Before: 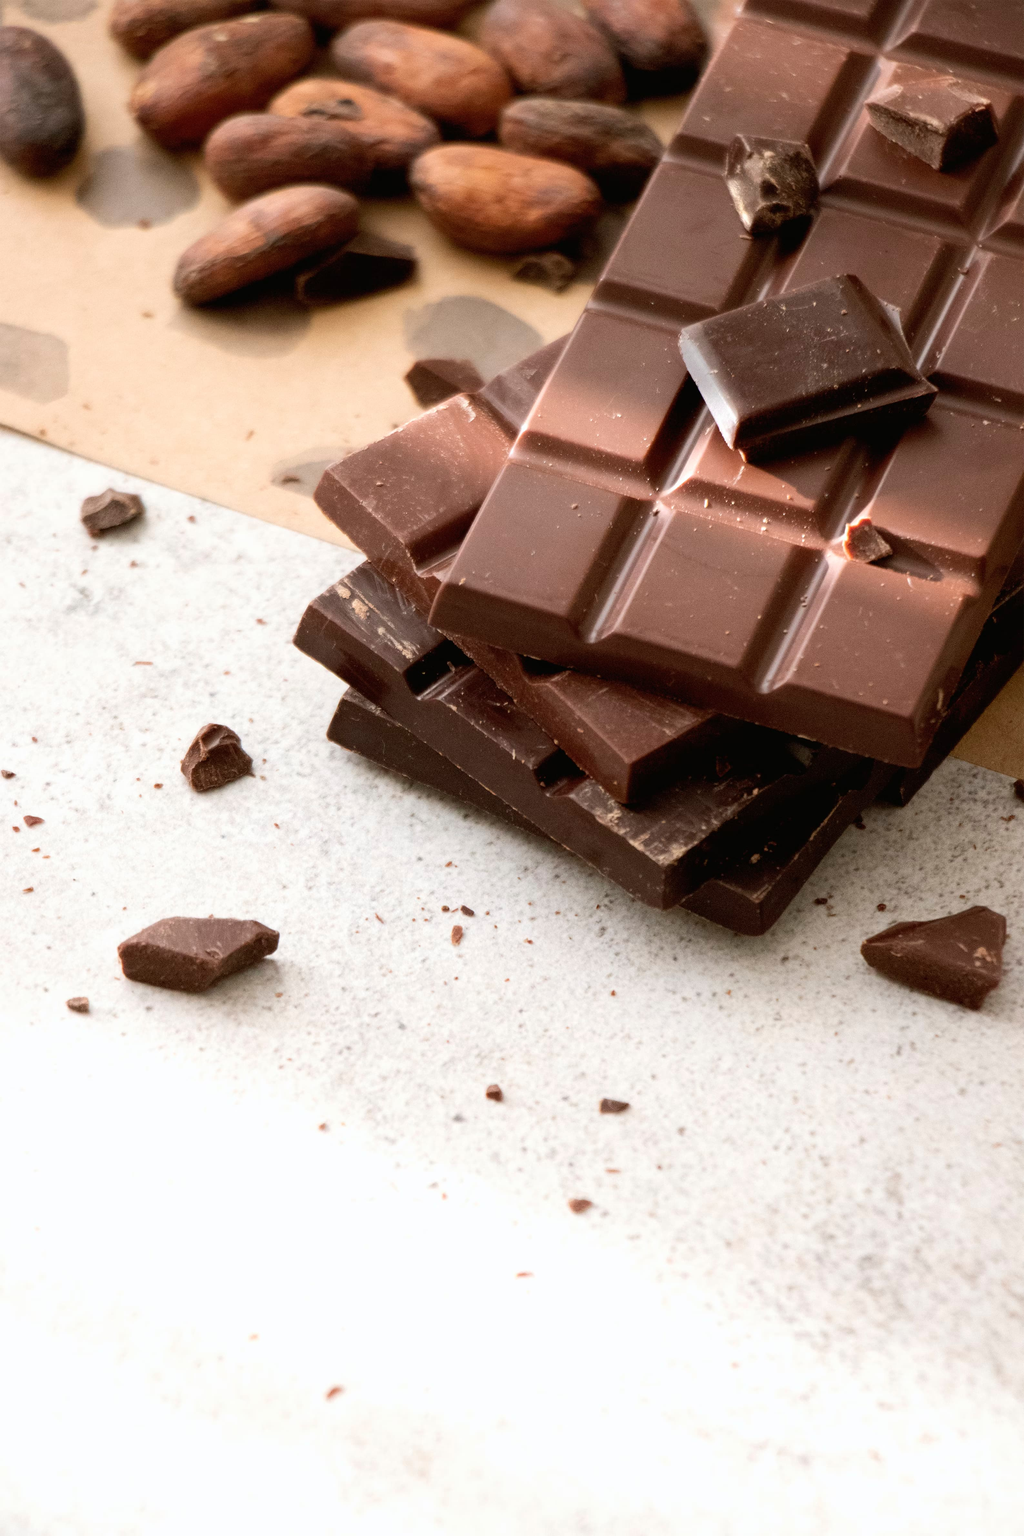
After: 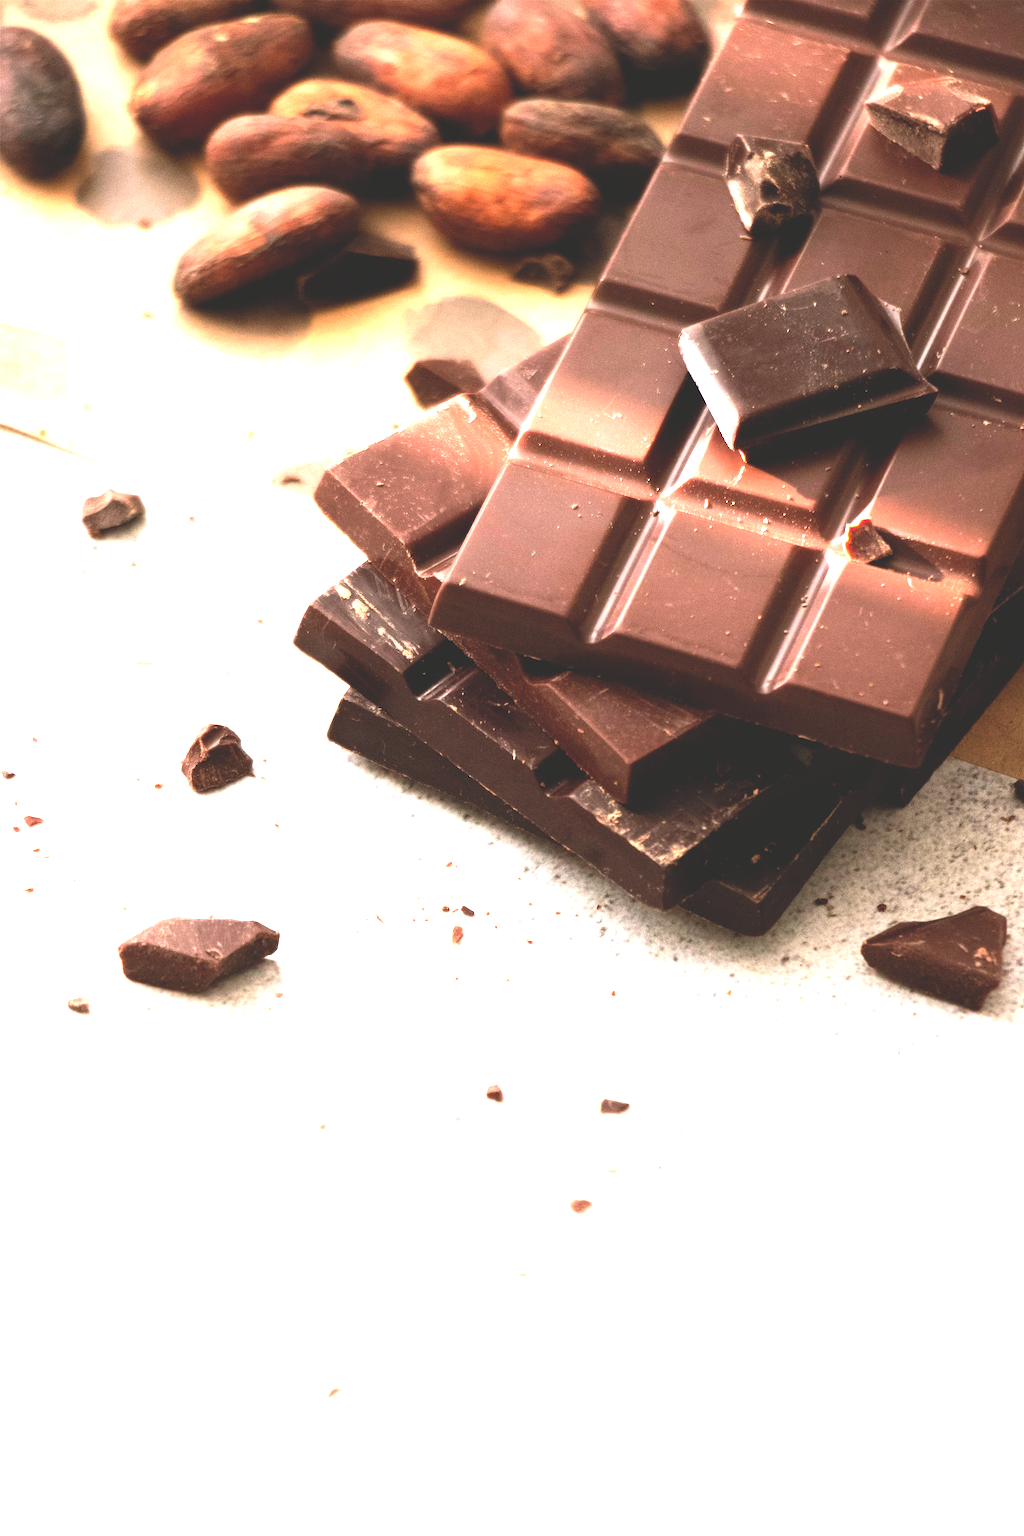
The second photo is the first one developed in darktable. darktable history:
tone equalizer: on, module defaults
rgb curve: curves: ch0 [(0, 0.186) (0.314, 0.284) (0.775, 0.708) (1, 1)], compensate middle gray true, preserve colors none
exposure: black level correction 0, exposure 1.2 EV, compensate exposure bias true, compensate highlight preservation false
